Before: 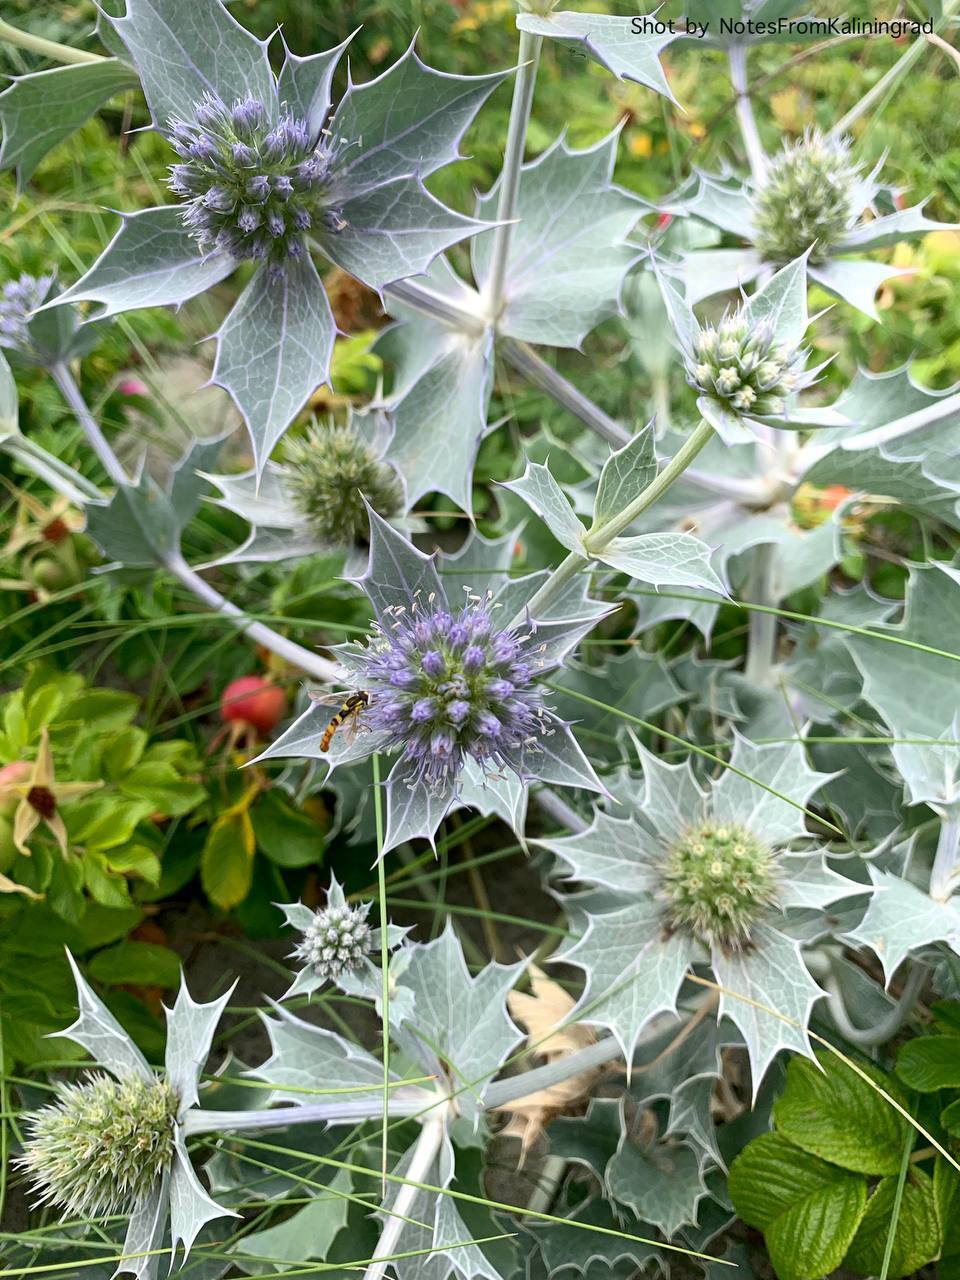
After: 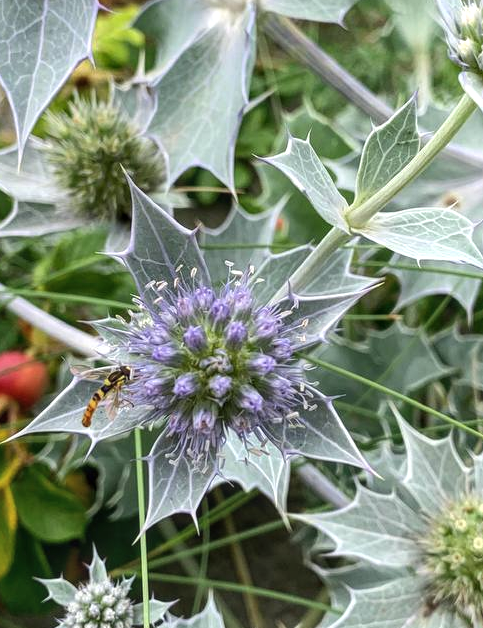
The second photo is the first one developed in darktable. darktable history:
tone equalizer: edges refinement/feathering 500, mask exposure compensation -1.57 EV, preserve details no
local contrast: on, module defaults
exposure: black level correction -0.004, exposure 0.059 EV, compensate exposure bias true, compensate highlight preservation false
crop: left 24.81%, top 25.416%, right 24.848%, bottom 25.294%
